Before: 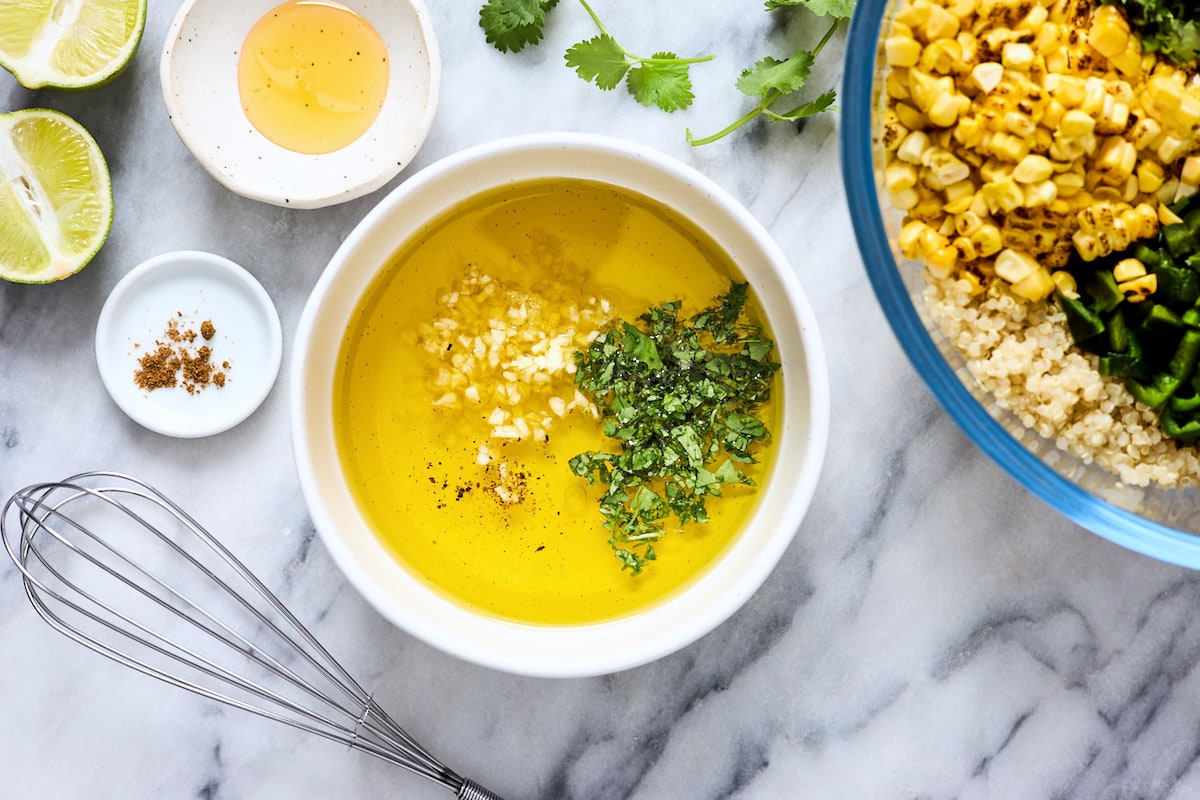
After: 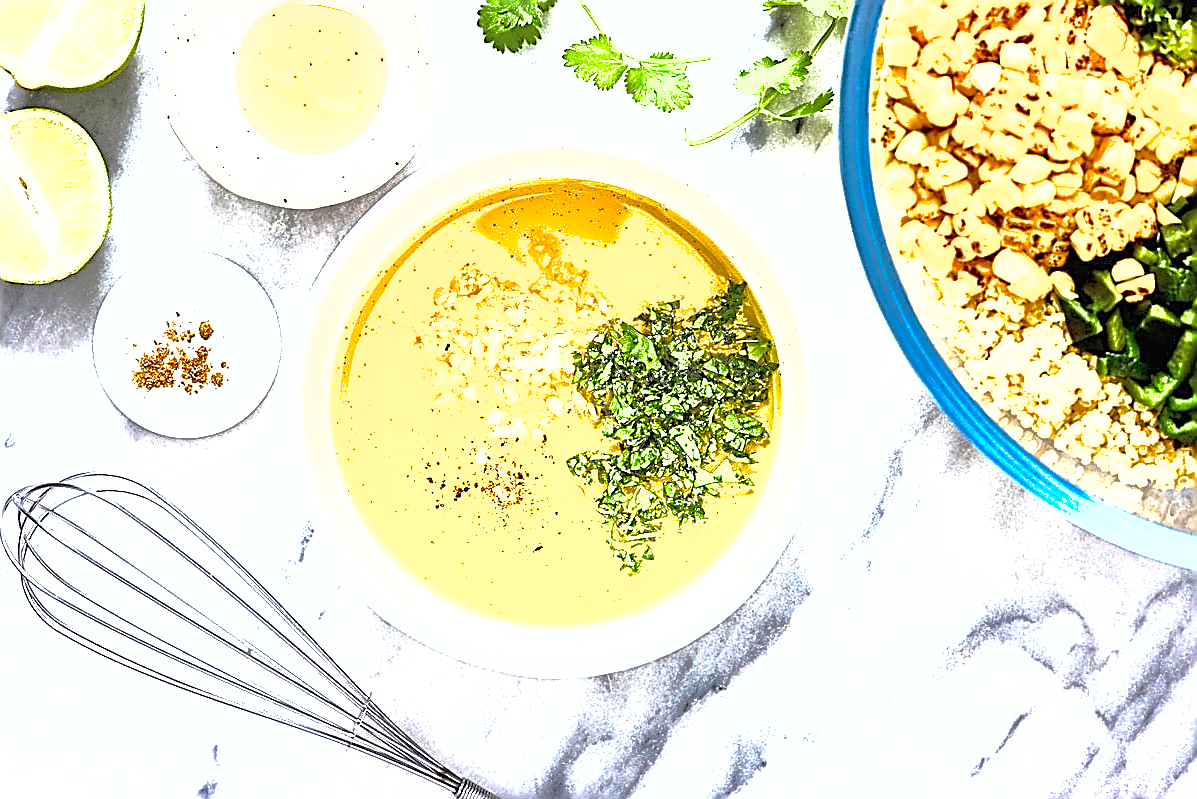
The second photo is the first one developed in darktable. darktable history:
exposure: black level correction 0, exposure 1.742 EV, compensate exposure bias true, compensate highlight preservation false
sharpen: amount 1.865
shadows and highlights: on, module defaults
crop and rotate: left 0.169%, bottom 0.005%
